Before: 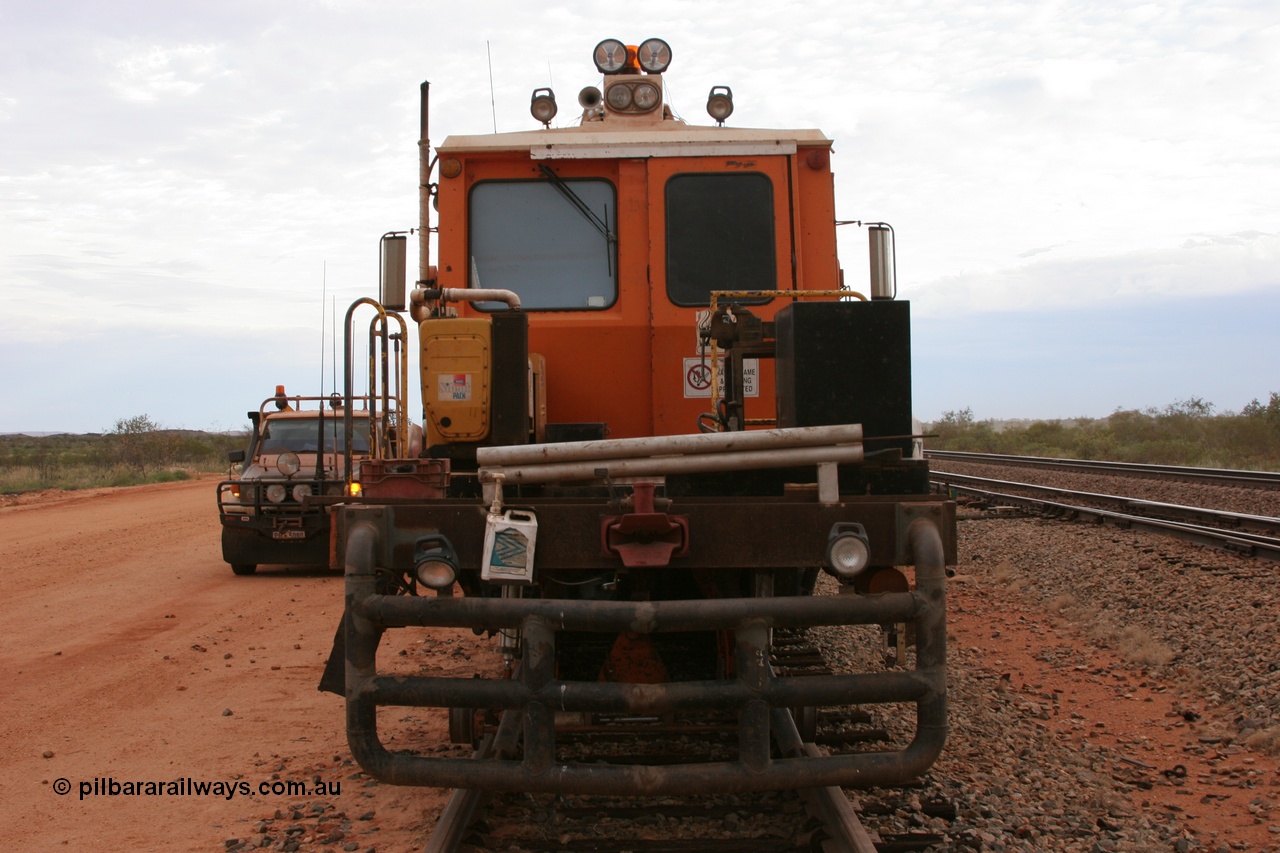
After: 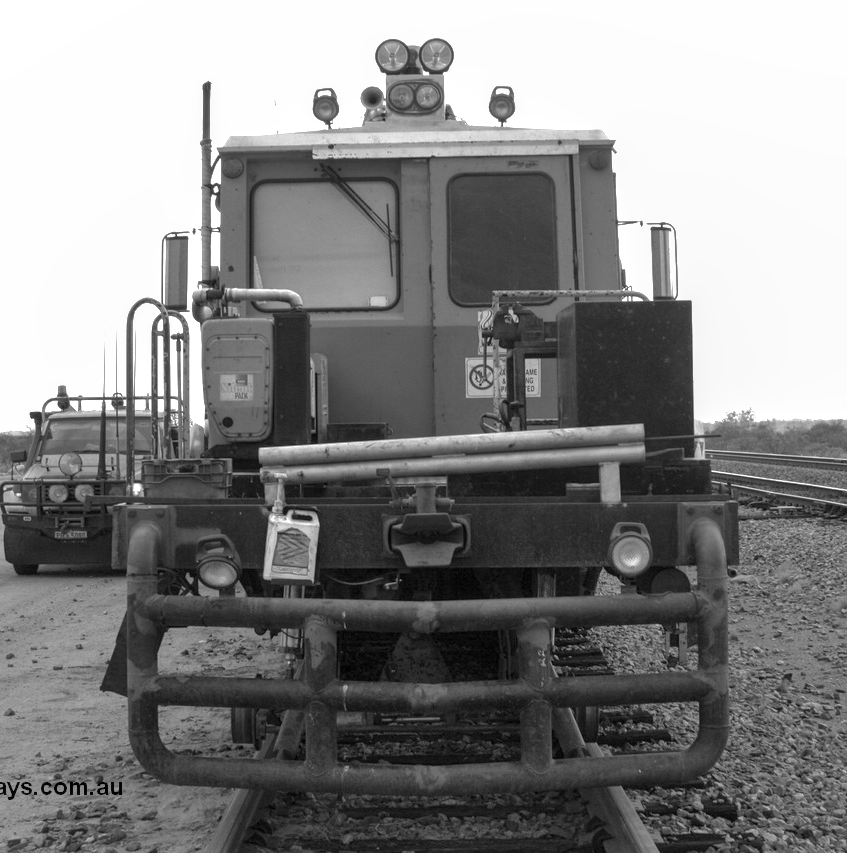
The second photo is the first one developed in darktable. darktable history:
exposure: black level correction 0, exposure 0.701 EV, compensate highlight preservation false
crop: left 17.036%, right 16.779%
color calibration: output gray [0.31, 0.36, 0.33, 0], illuminant as shot in camera, x 0.44, y 0.414, temperature 2881.22 K
local contrast: on, module defaults
shadows and highlights: on, module defaults
